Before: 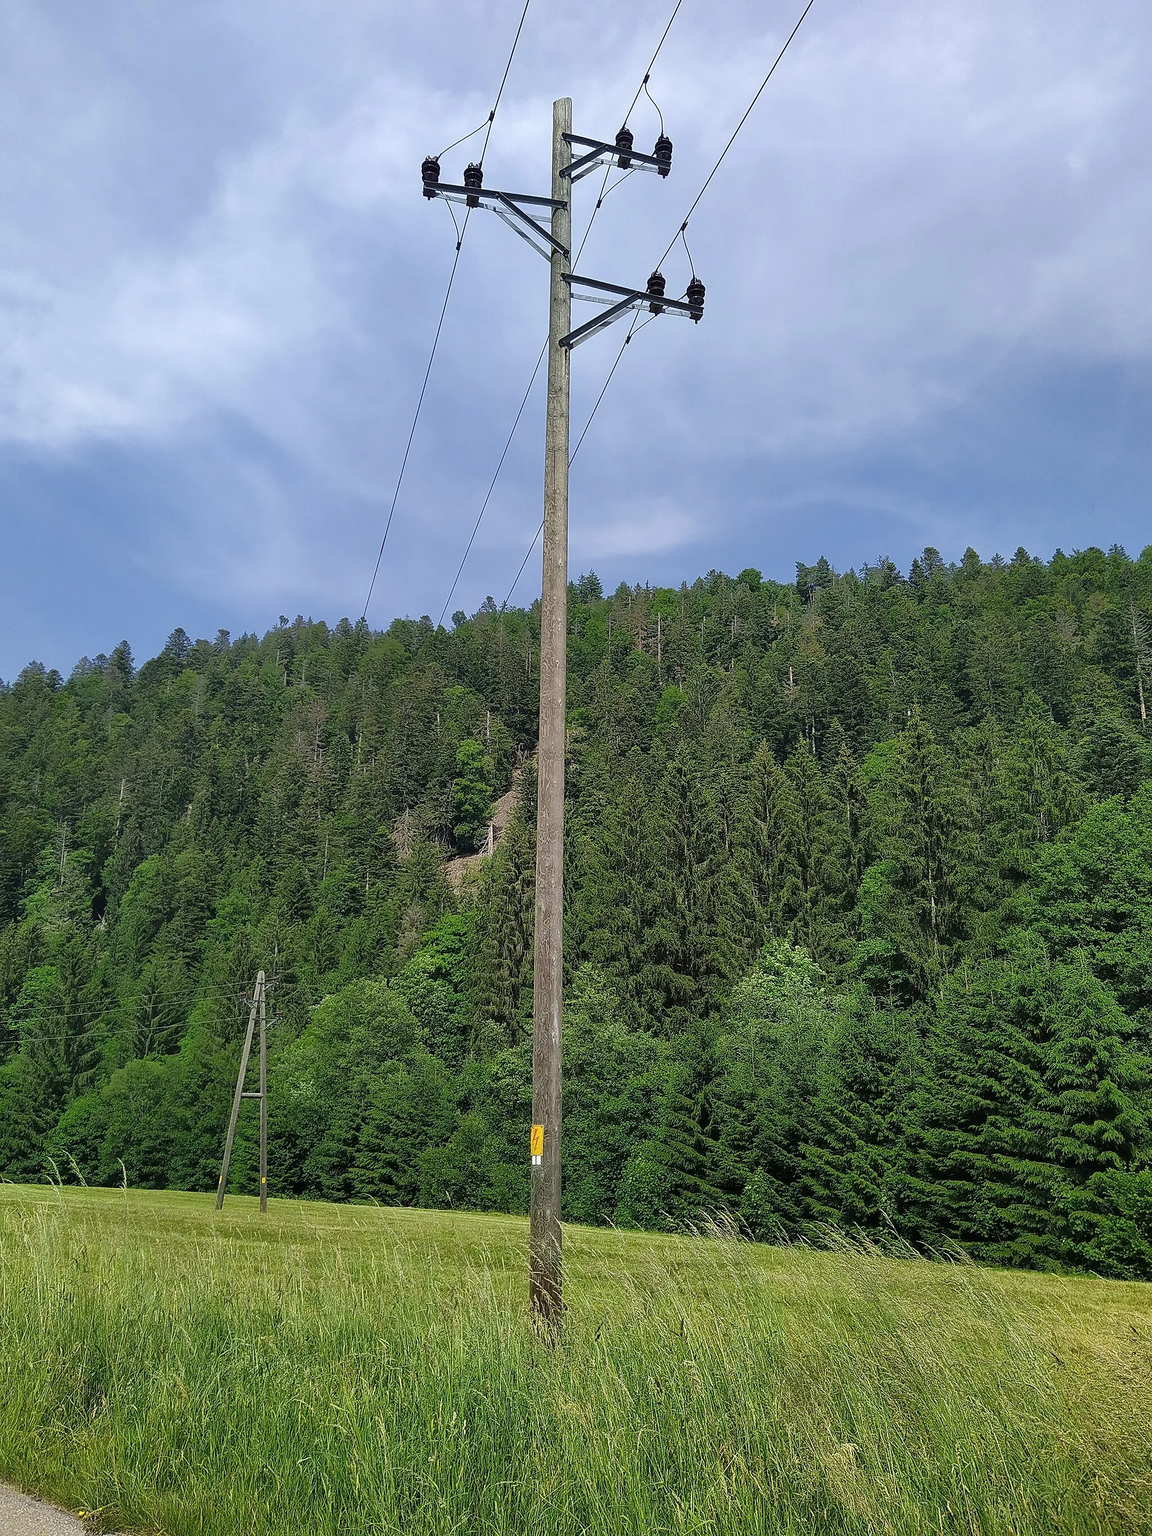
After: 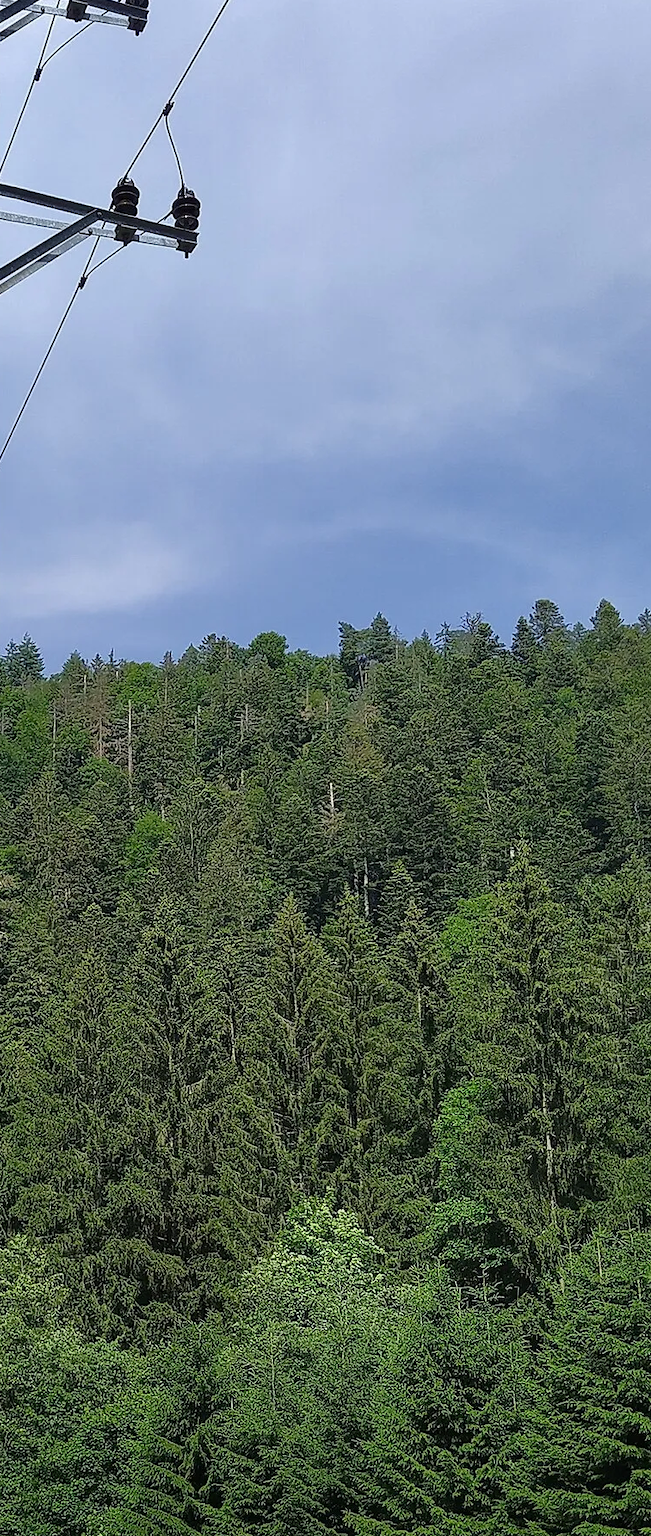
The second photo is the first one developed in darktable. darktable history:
crop and rotate: left 49.876%, top 10.113%, right 13.151%, bottom 24.5%
